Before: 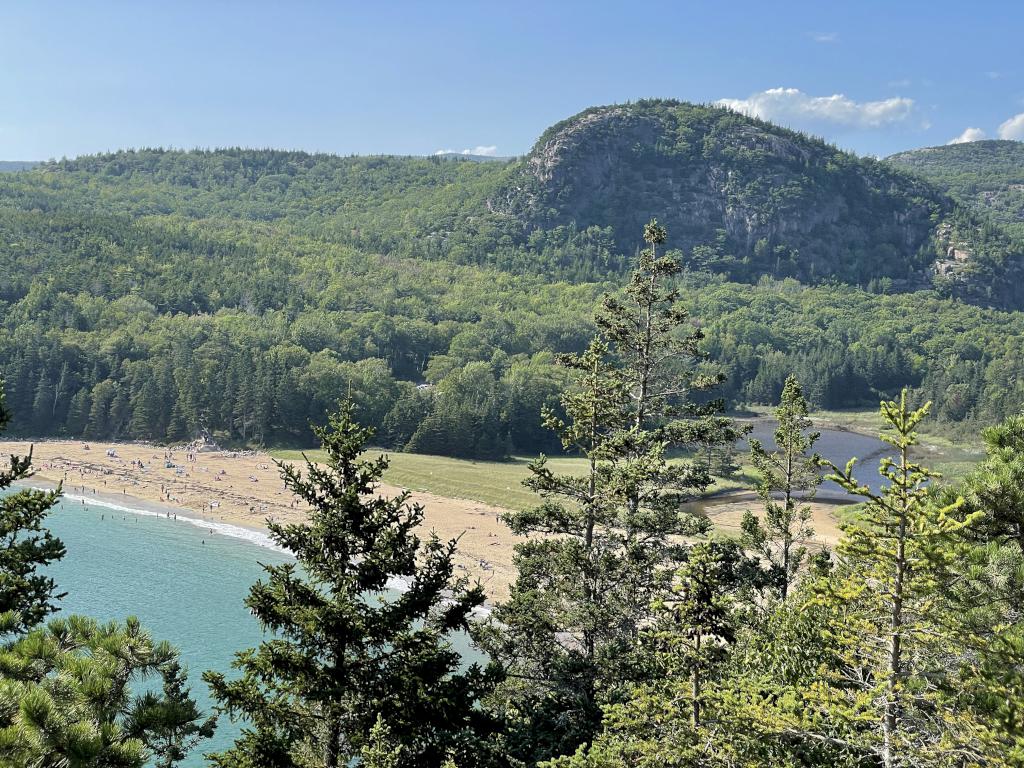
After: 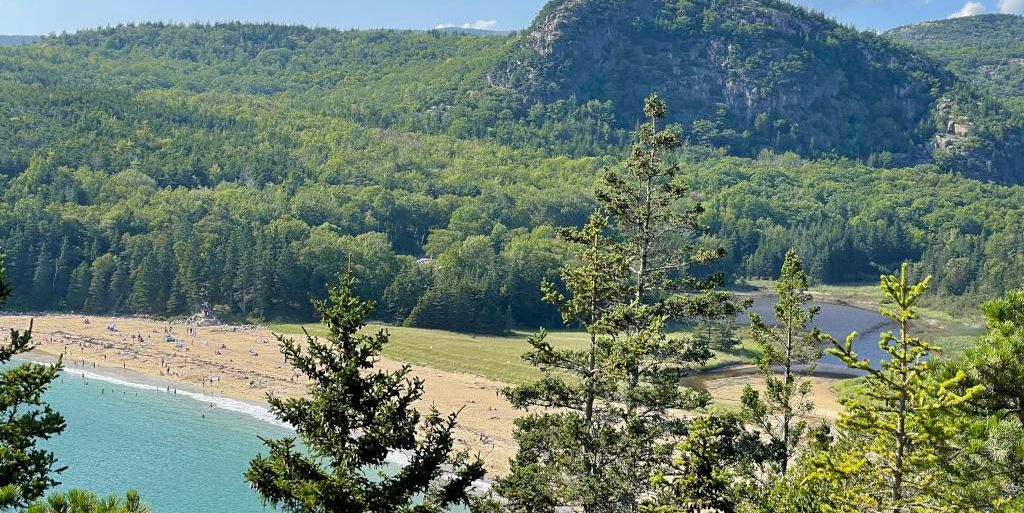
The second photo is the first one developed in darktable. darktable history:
color balance rgb: linear chroma grading › shadows 31.445%, linear chroma grading › global chroma -1.92%, linear chroma grading › mid-tones 3.708%, perceptual saturation grading › global saturation 16.022%, global vibrance 21.018%
crop: top 16.439%, bottom 16.736%
